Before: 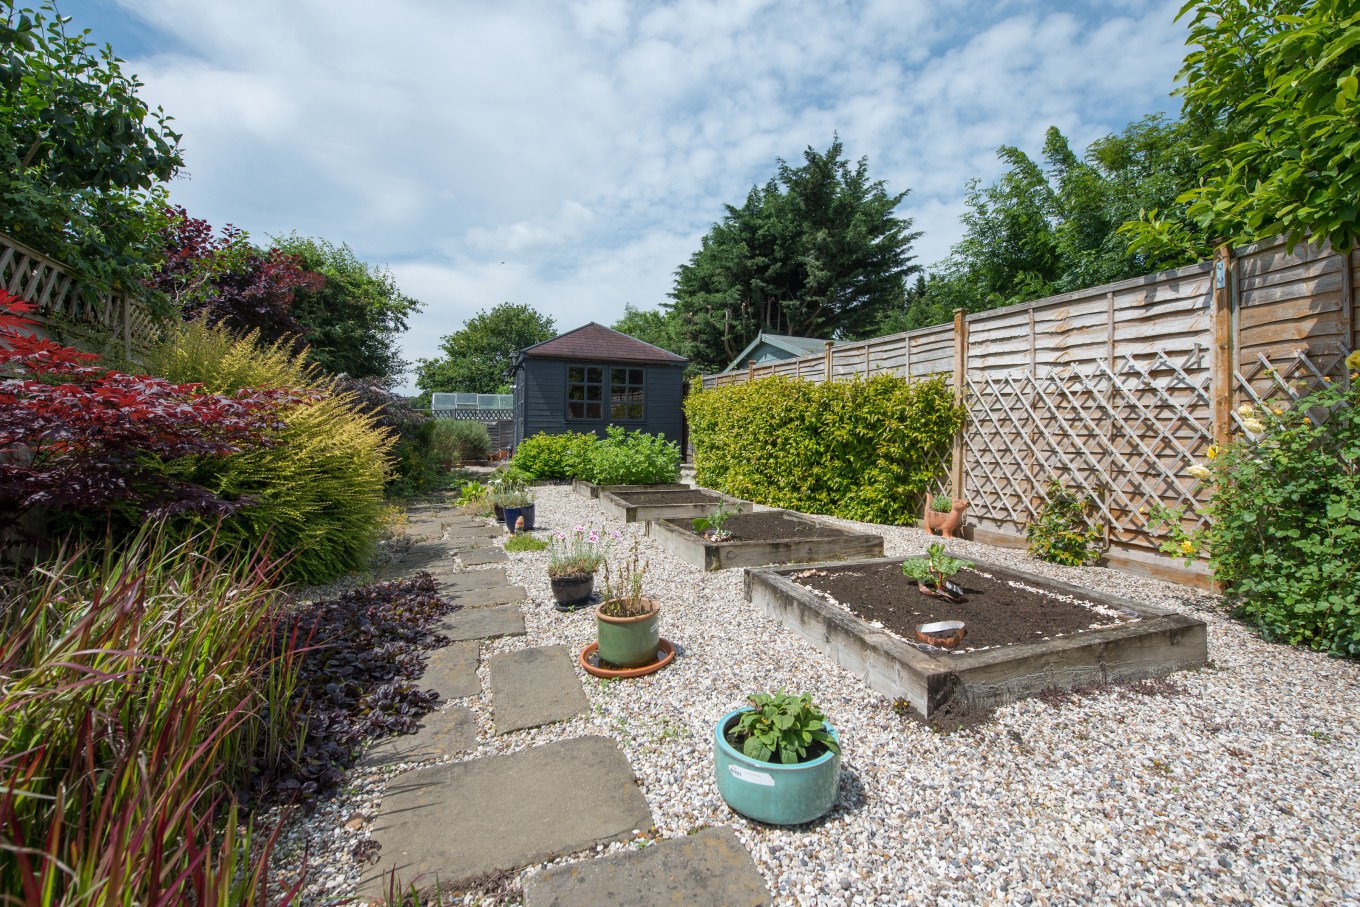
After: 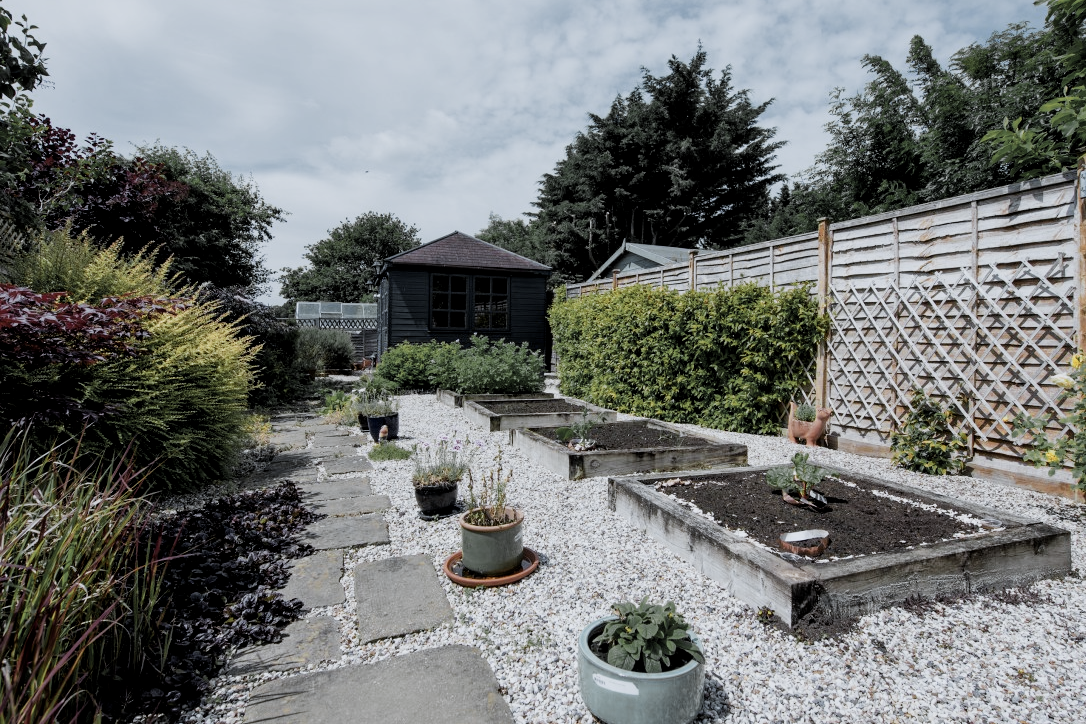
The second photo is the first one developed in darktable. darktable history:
crop and rotate: left 10.071%, top 10.071%, right 10.02%, bottom 10.02%
local contrast: mode bilateral grid, contrast 20, coarseness 50, detail 120%, midtone range 0.2
filmic rgb: black relative exposure -5 EV, hardness 2.88, contrast 1.3, highlights saturation mix -30%
color zones: curves: ch0 [(0.035, 0.242) (0.25, 0.5) (0.384, 0.214) (0.488, 0.255) (0.75, 0.5)]; ch1 [(0.063, 0.379) (0.25, 0.5) (0.354, 0.201) (0.489, 0.085) (0.729, 0.271)]; ch2 [(0.25, 0.5) (0.38, 0.517) (0.442, 0.51) (0.735, 0.456)]
exposure: black level correction 0.001, compensate highlight preservation false
color calibration: illuminant as shot in camera, x 0.369, y 0.376, temperature 4328.46 K, gamut compression 3
